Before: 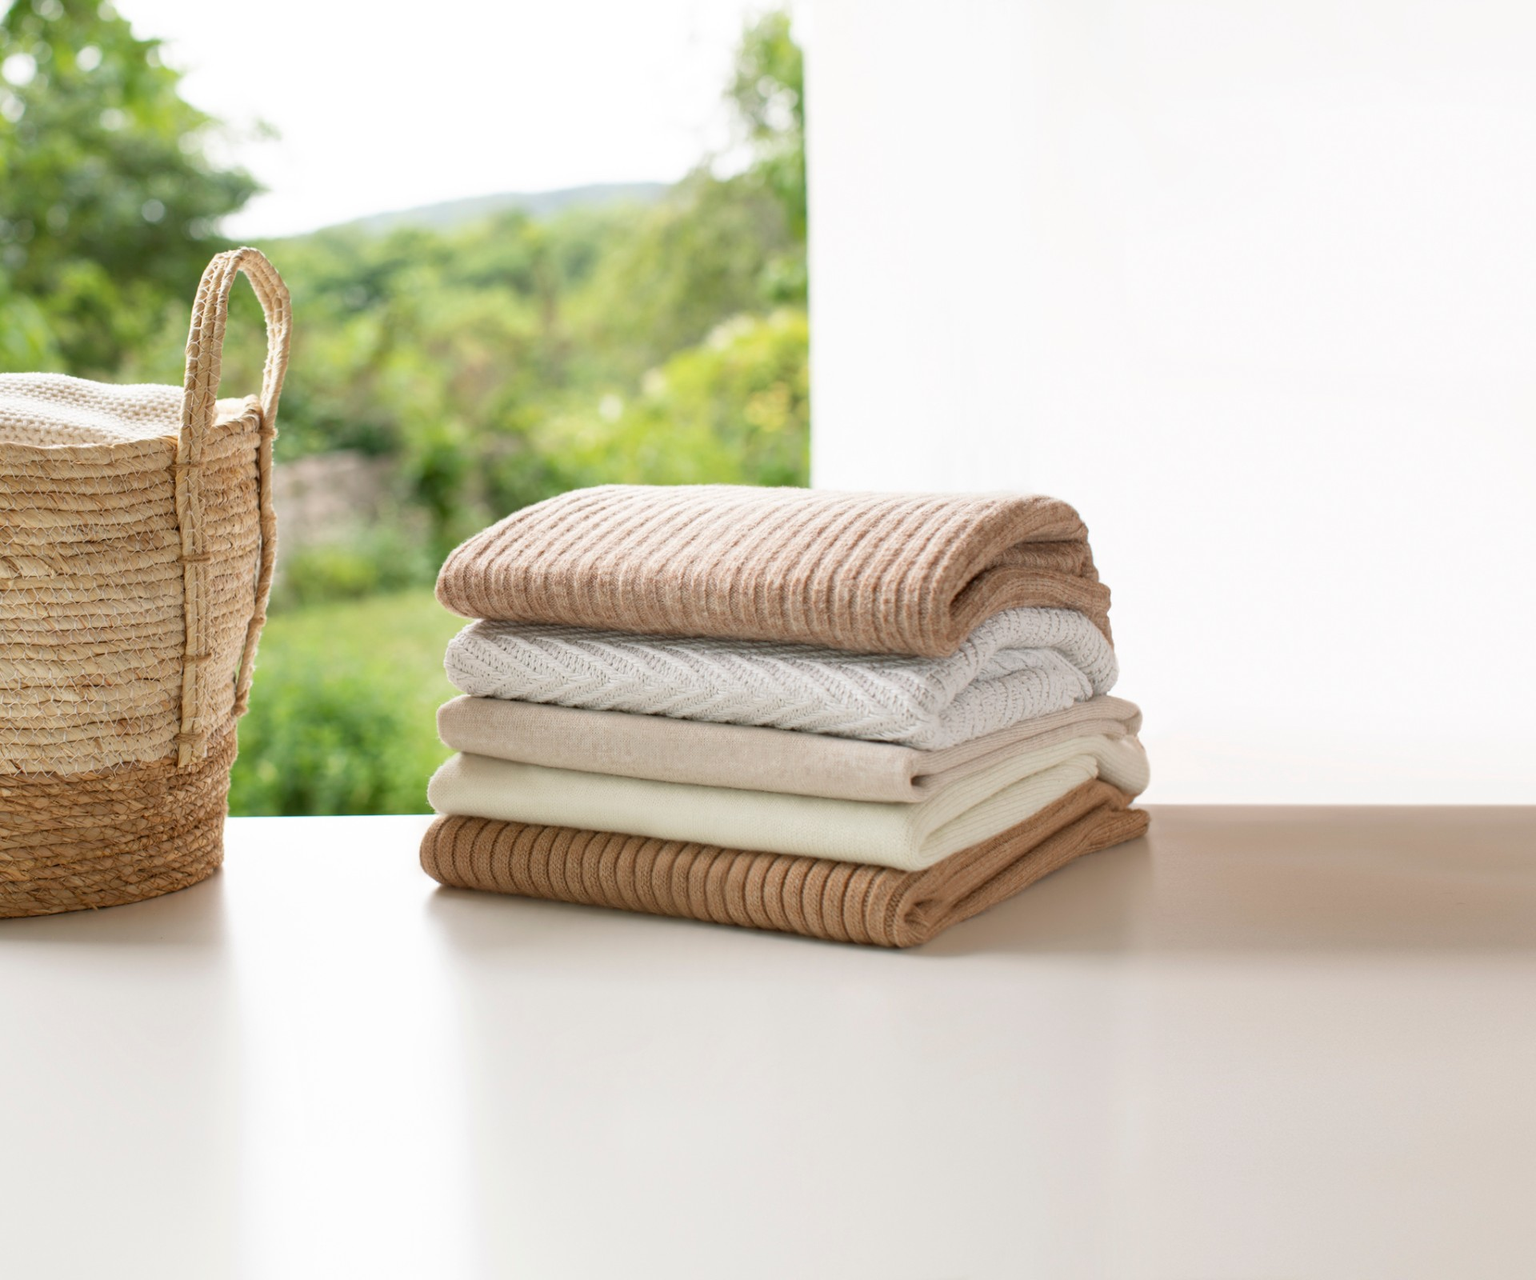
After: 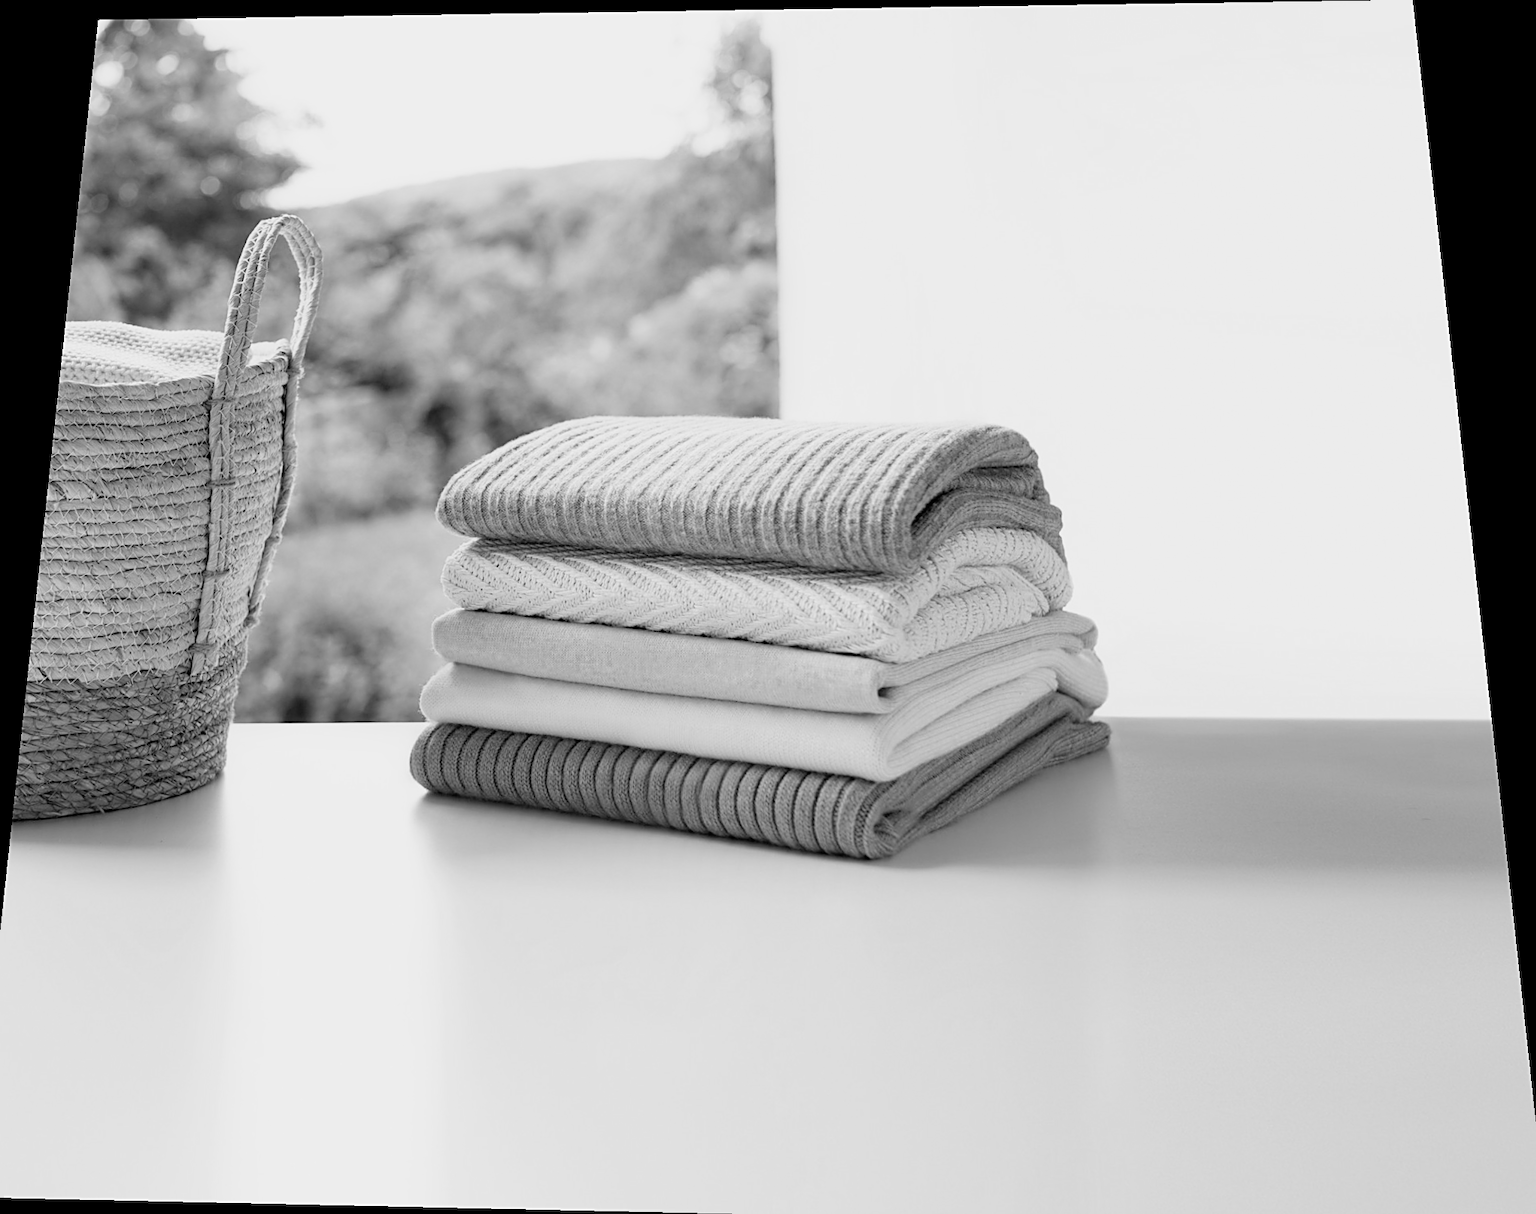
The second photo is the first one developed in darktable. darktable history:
filmic rgb: black relative exposure -5 EV, white relative exposure 3.2 EV, hardness 3.42, contrast 1.2, highlights saturation mix -50%
rotate and perspective: rotation 0.128°, lens shift (vertical) -0.181, lens shift (horizontal) -0.044, shear 0.001, automatic cropping off
crop and rotate: left 1.774%, right 0.633%, bottom 1.28%
monochrome: size 1
sharpen: on, module defaults
